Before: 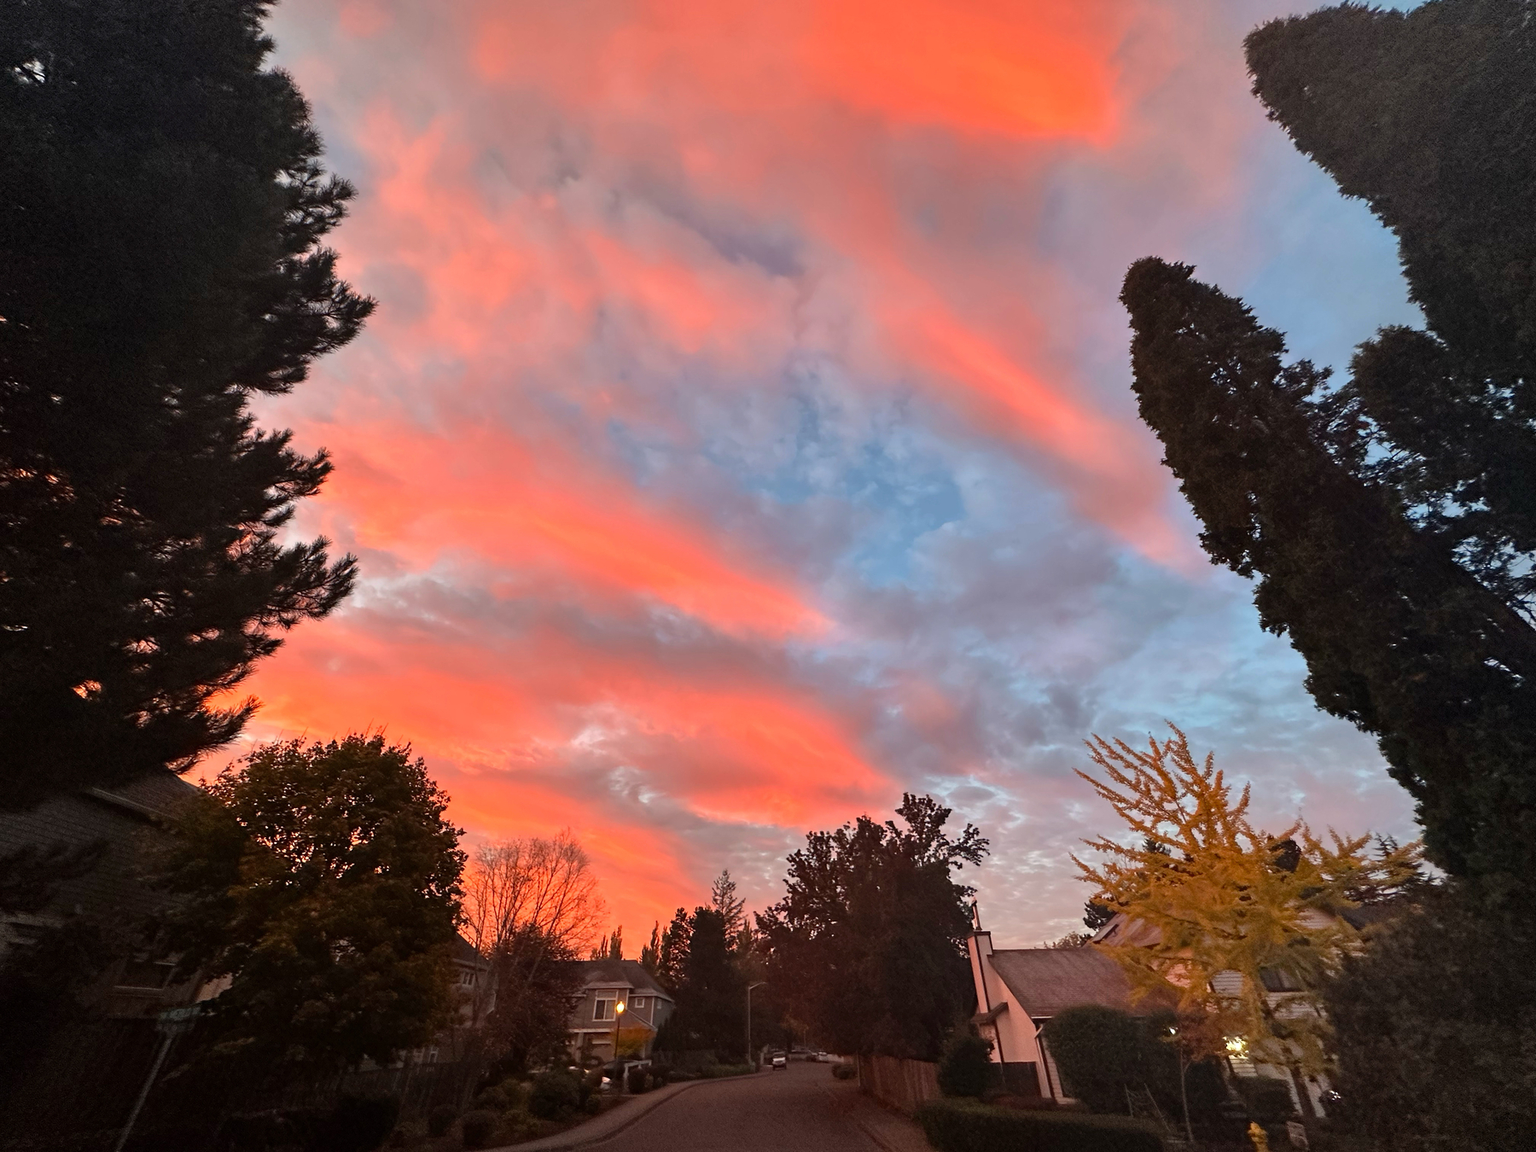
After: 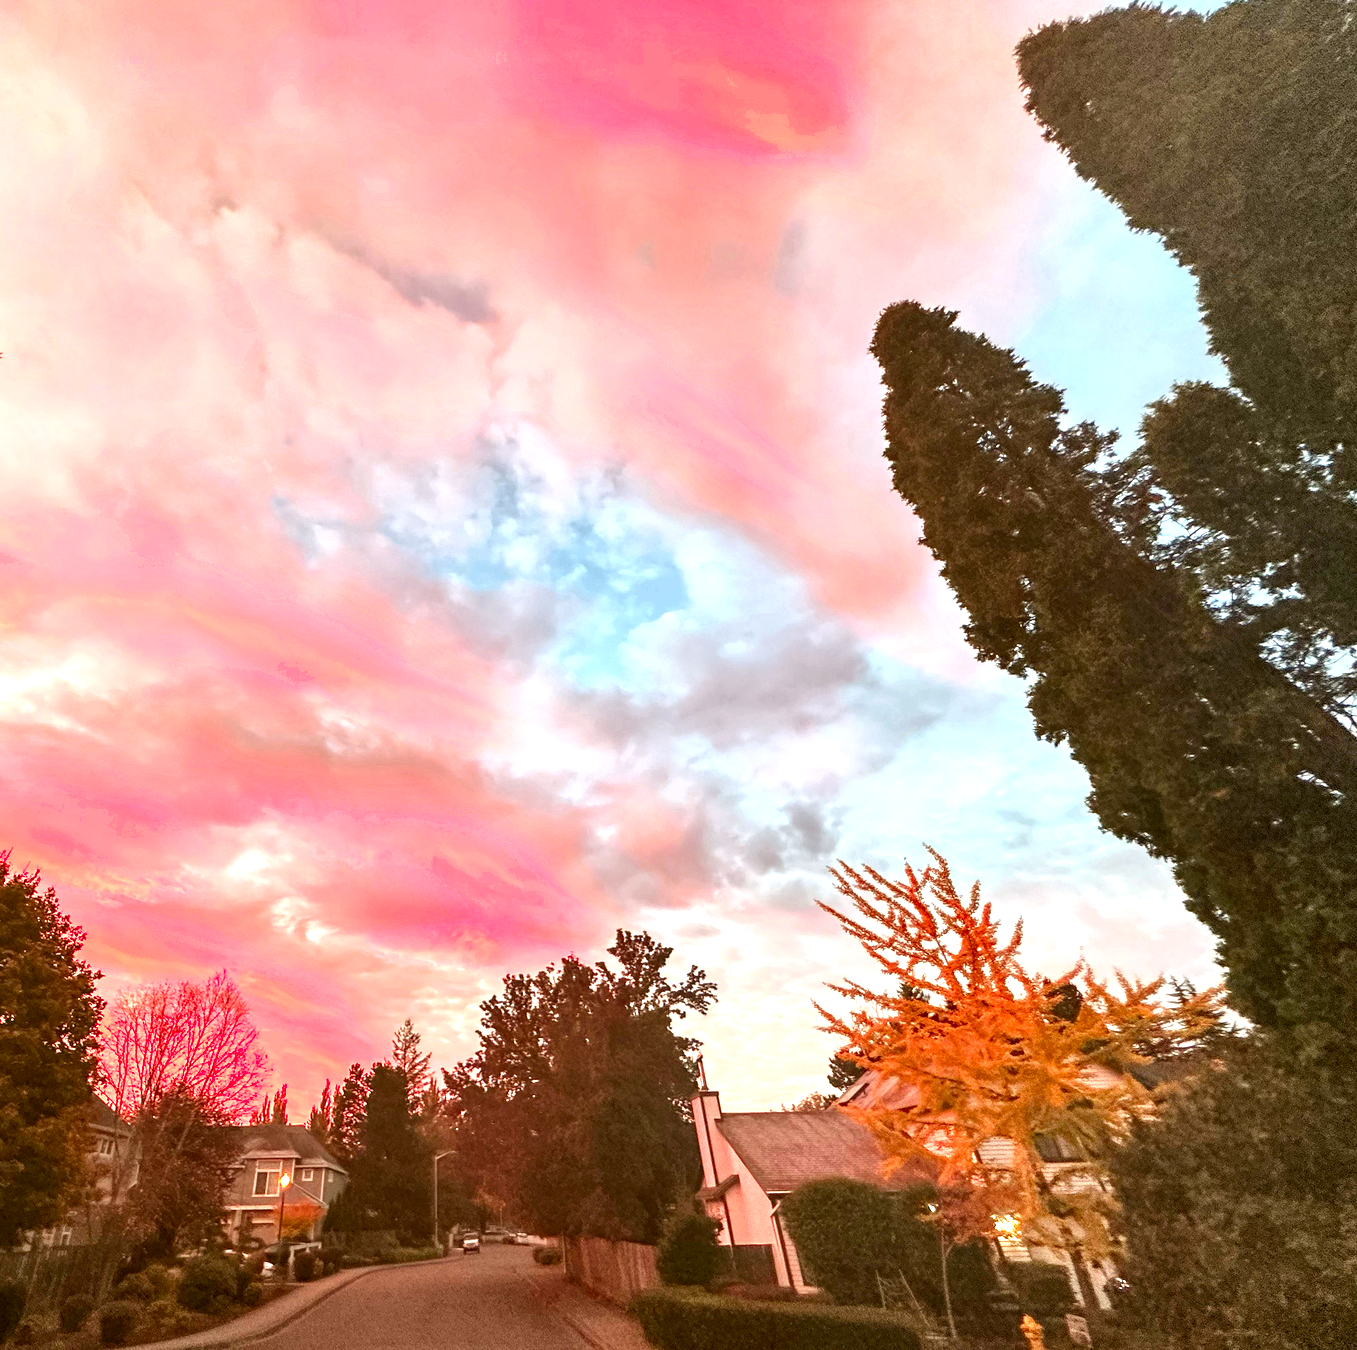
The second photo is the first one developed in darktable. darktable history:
local contrast: on, module defaults
color correction: highlights a* -1.43, highlights b* 10.12, shadows a* 0.395, shadows b* 19.35
crop and rotate: left 24.6%
exposure: black level correction 0, exposure 1.5 EV, compensate highlight preservation false
contrast brightness saturation: saturation -0.05
shadows and highlights: shadows 37.27, highlights -28.18, soften with gaussian
color zones: curves: ch1 [(0.235, 0.558) (0.75, 0.5)]; ch2 [(0.25, 0.462) (0.749, 0.457)], mix 25.94%
levels: levels [0.016, 0.5, 0.996]
